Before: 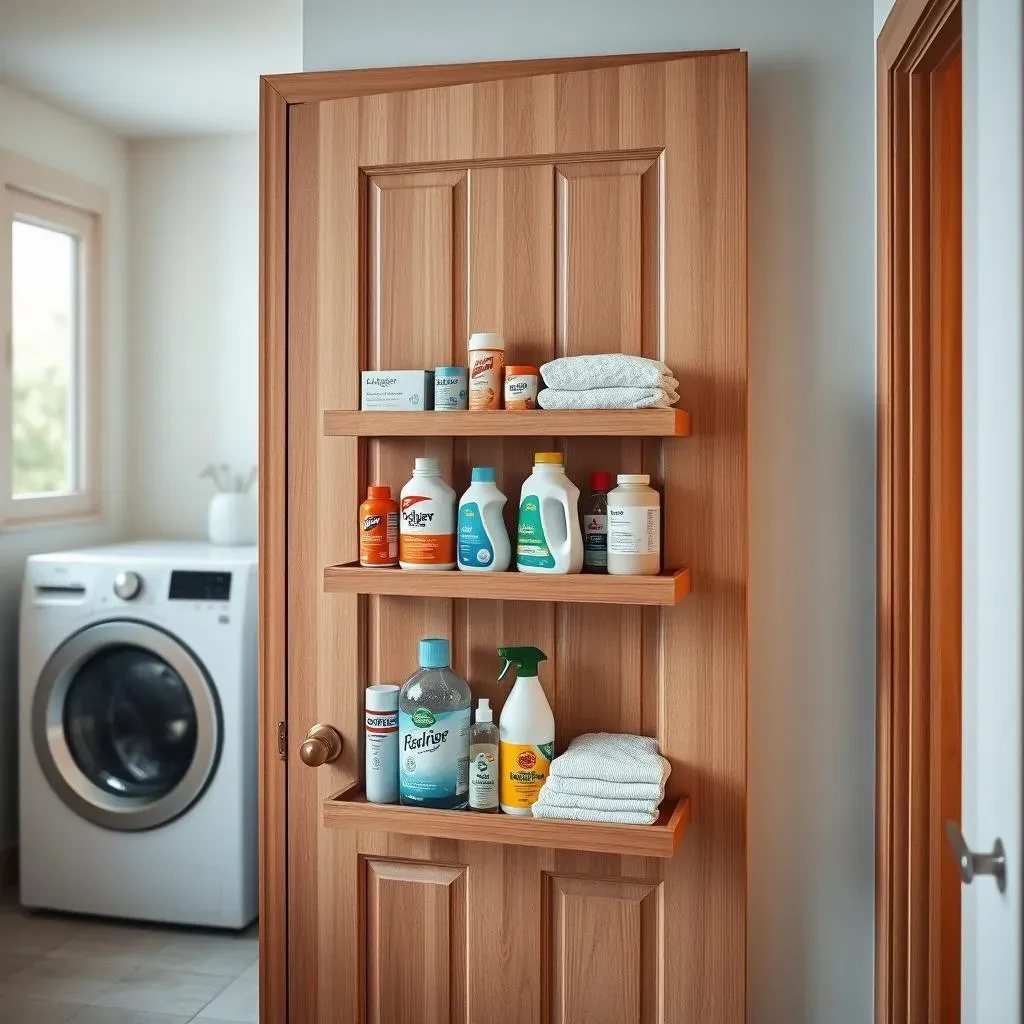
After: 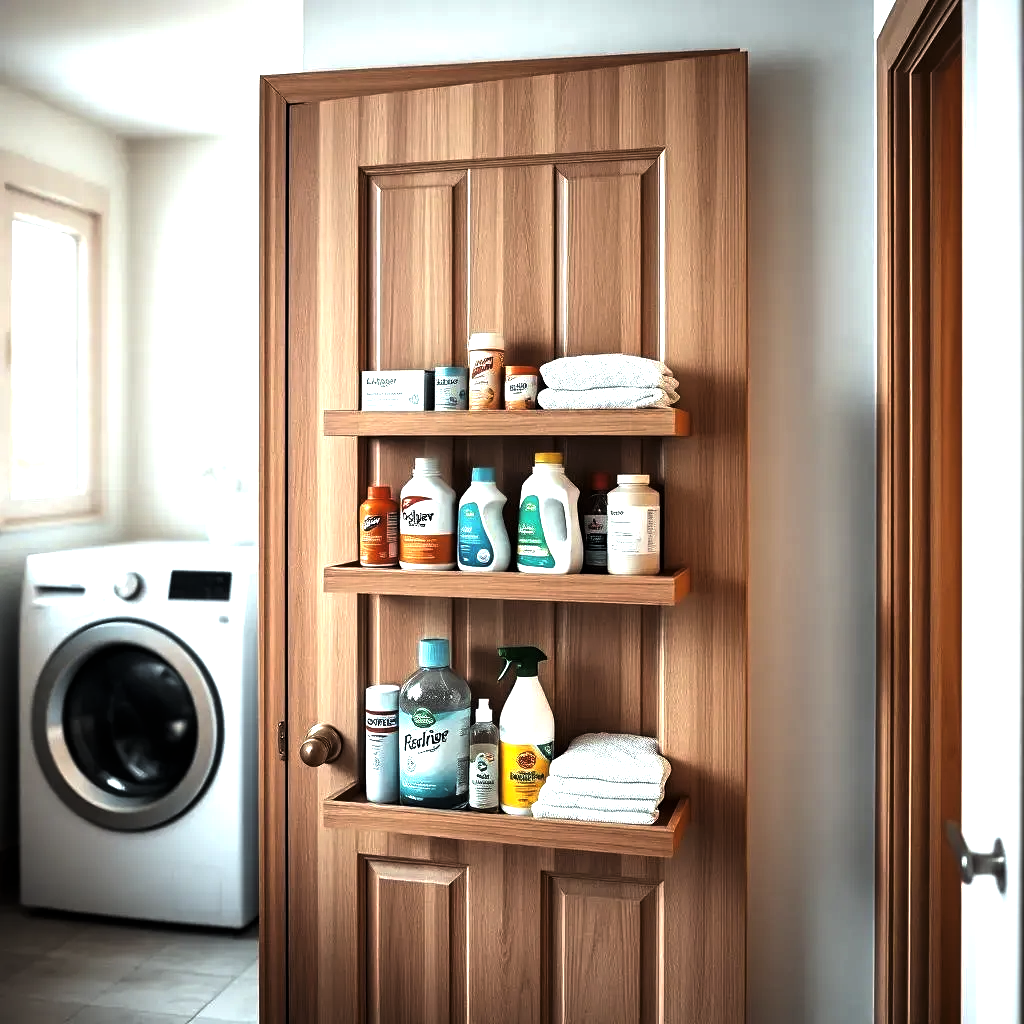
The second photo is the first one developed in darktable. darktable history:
levels: black 0.083%, levels [0, 0.618, 1]
tone equalizer: -8 EV -1.11 EV, -7 EV -0.972 EV, -6 EV -0.871 EV, -5 EV -0.58 EV, -3 EV 0.557 EV, -2 EV 0.86 EV, -1 EV 0.986 EV, +0 EV 1.07 EV
